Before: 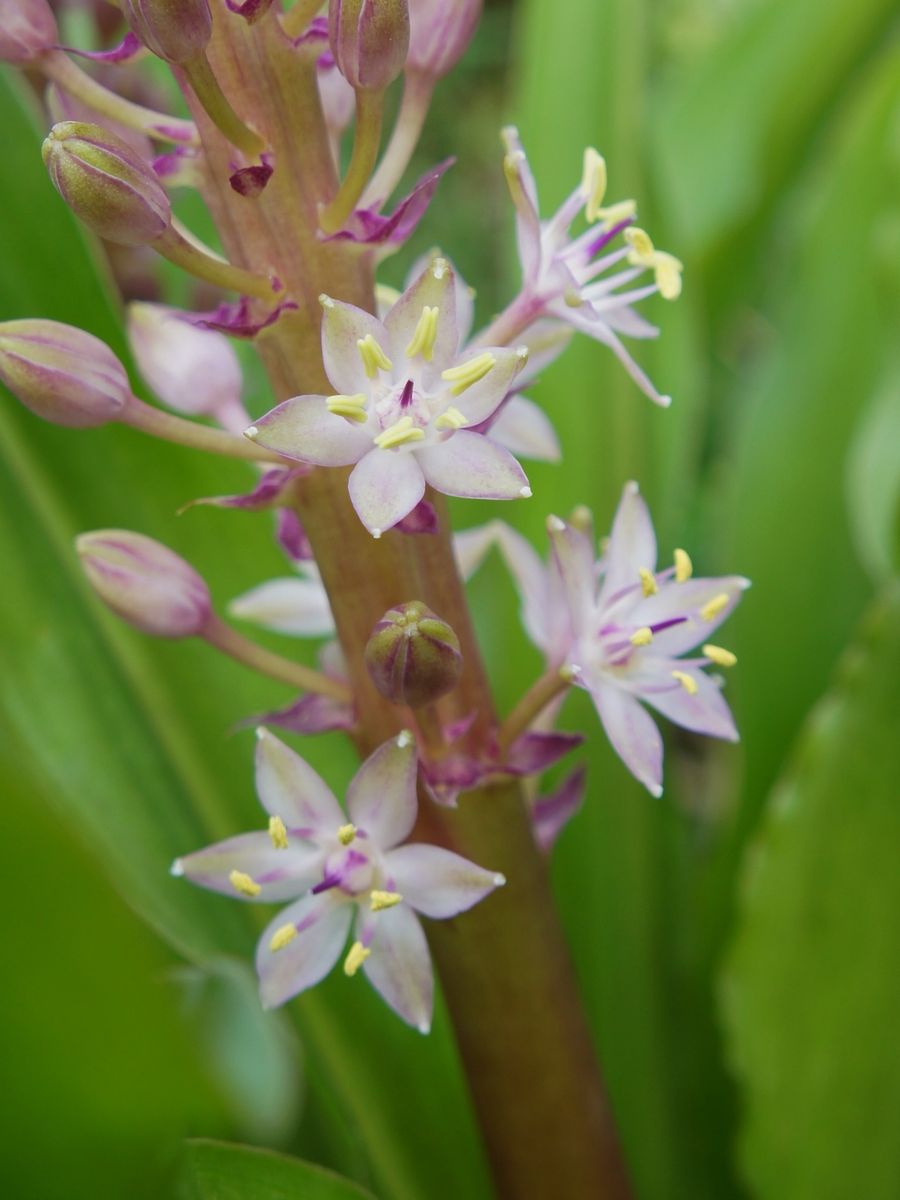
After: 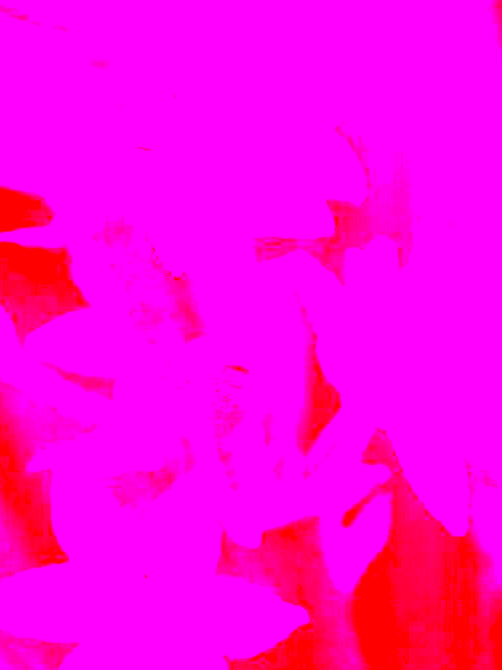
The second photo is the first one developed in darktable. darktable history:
crop and rotate: left 22.13%, top 22.054%, right 22.026%, bottom 22.102%
contrast brightness saturation: contrast 0.18, saturation 0.3
white balance: red 8, blue 8
